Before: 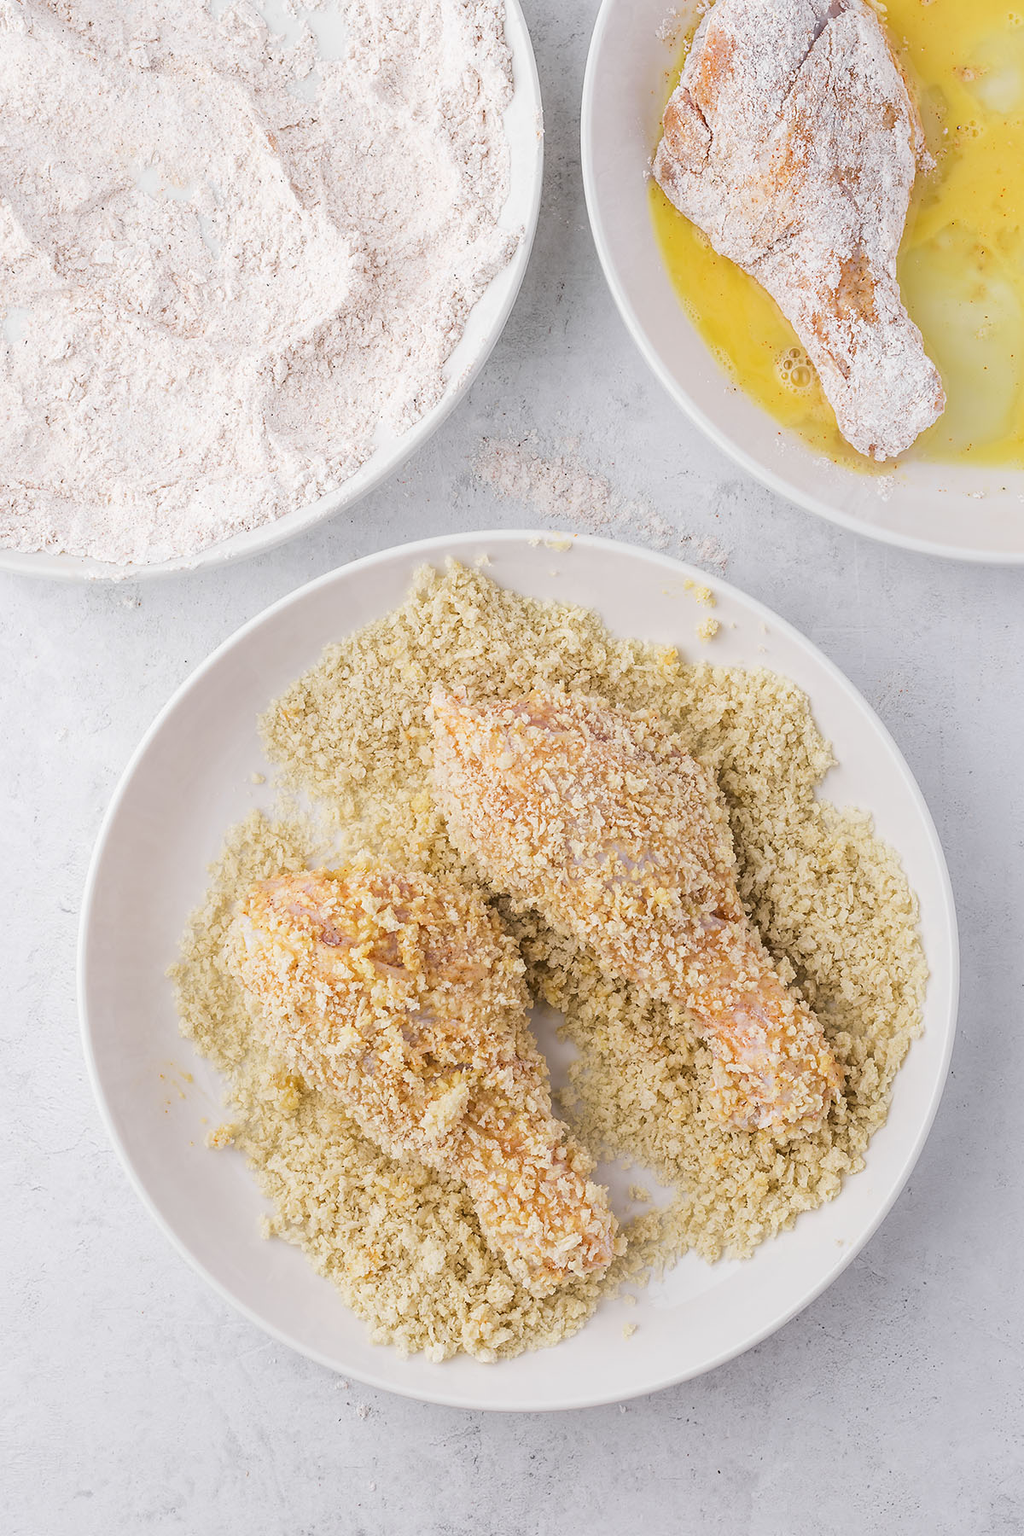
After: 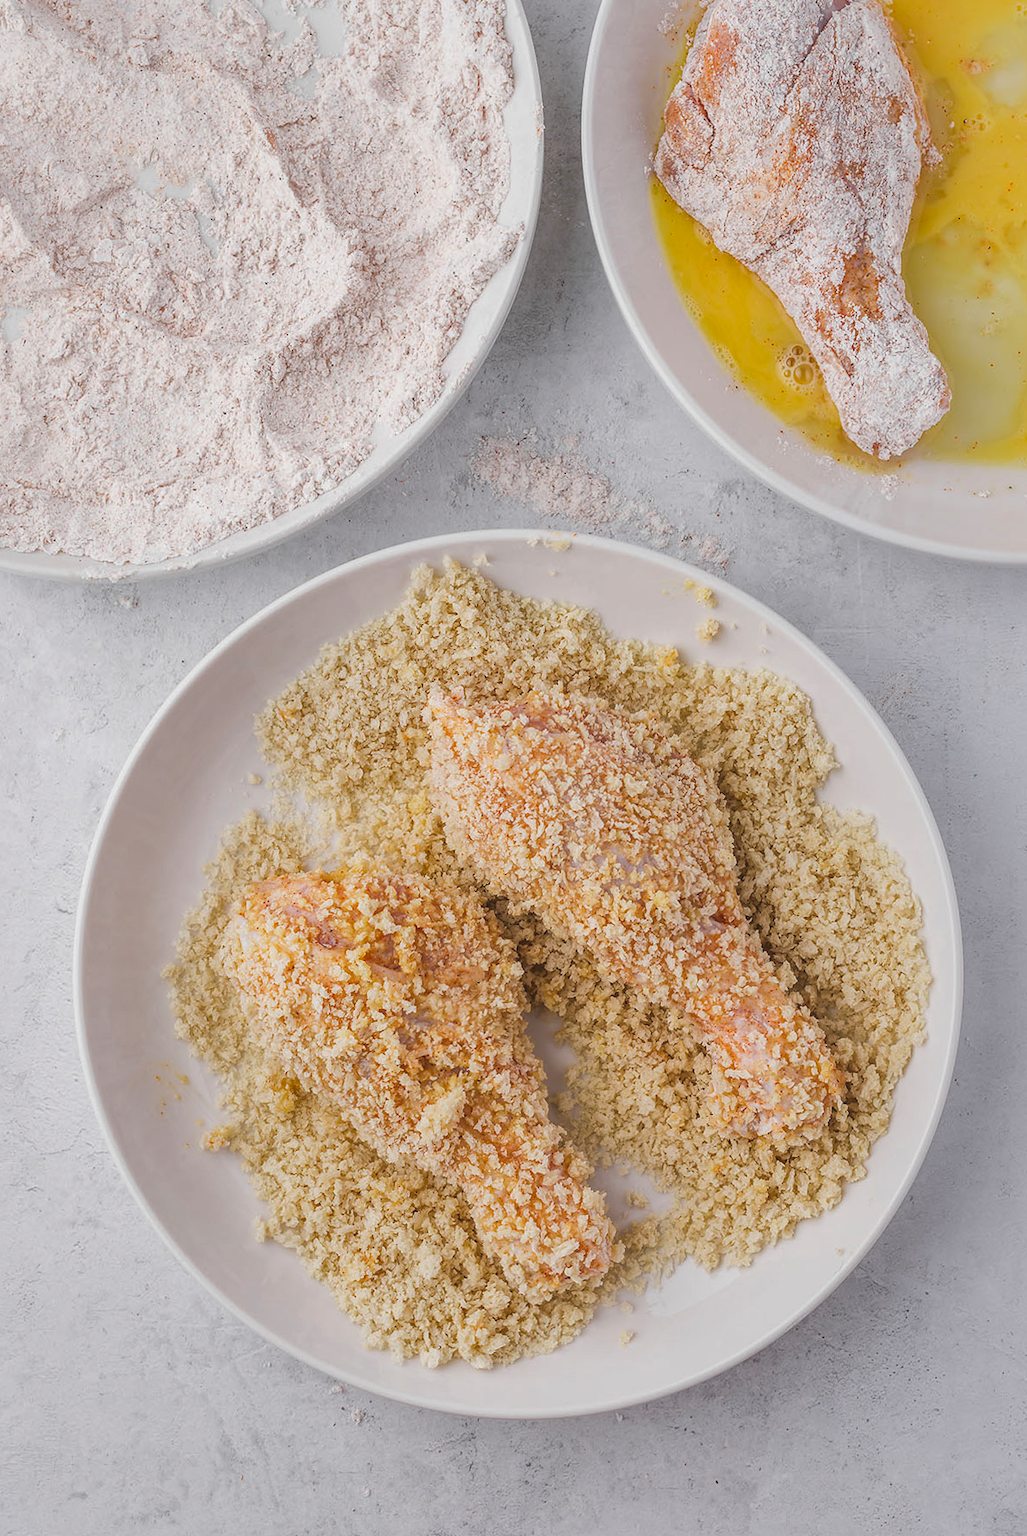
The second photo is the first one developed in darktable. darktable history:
exposure: black level correction -0.014, exposure -0.193 EV, compensate highlight preservation false
rotate and perspective: rotation 0.192°, lens shift (horizontal) -0.015, crop left 0.005, crop right 0.996, crop top 0.006, crop bottom 0.99
local contrast: on, module defaults
shadows and highlights: on, module defaults
